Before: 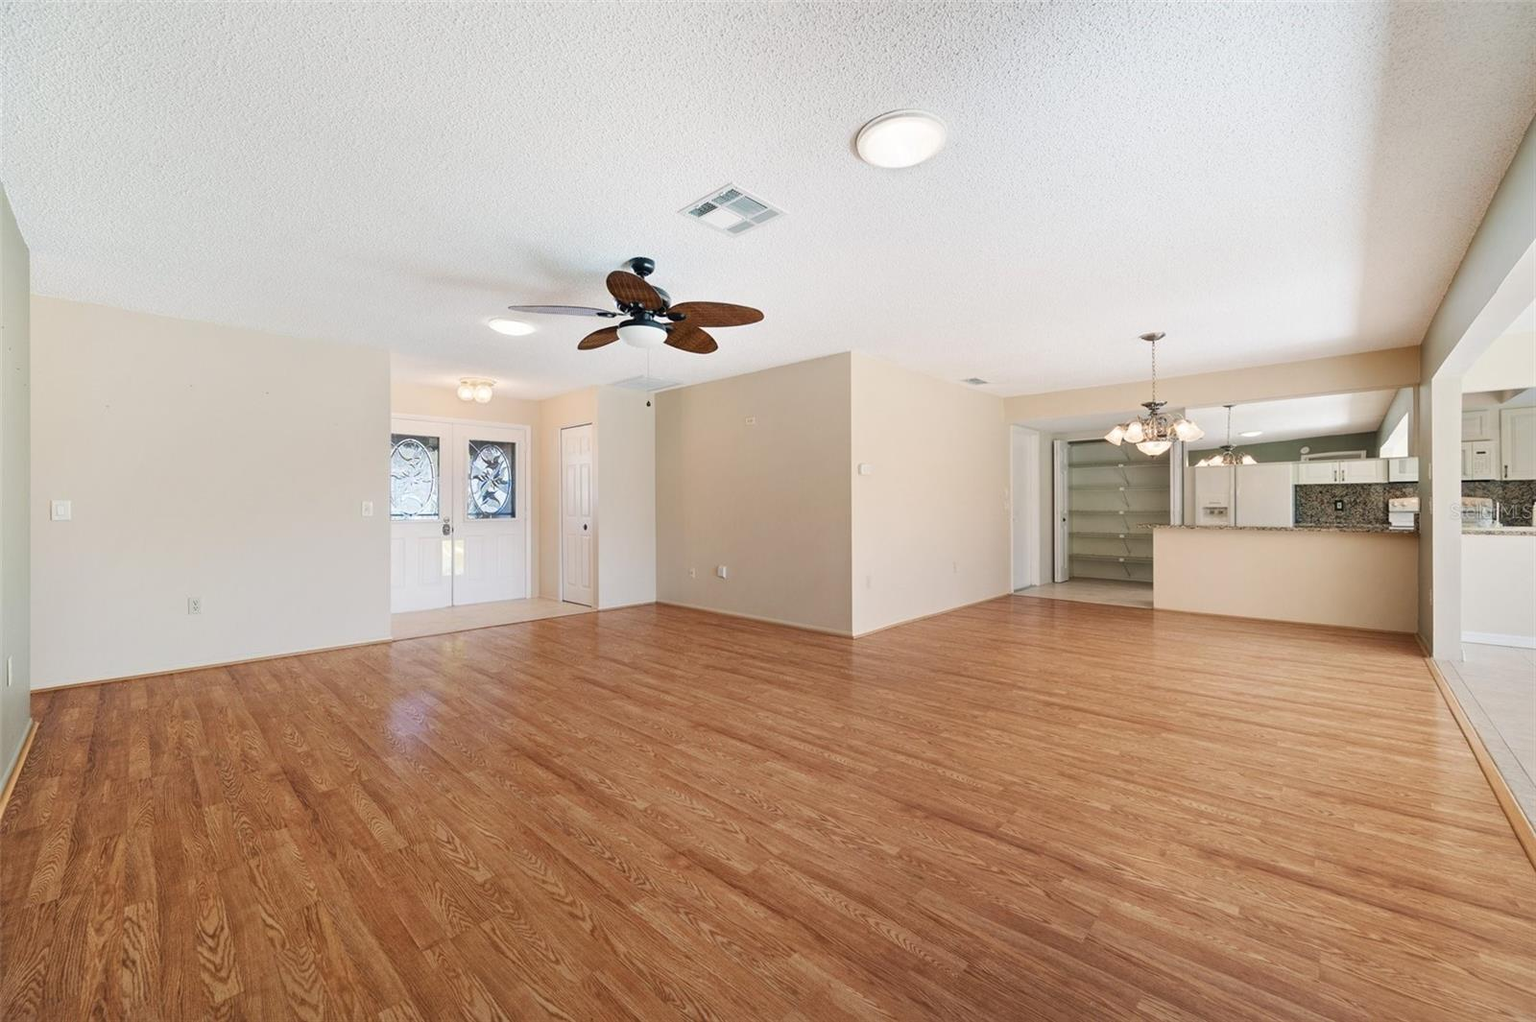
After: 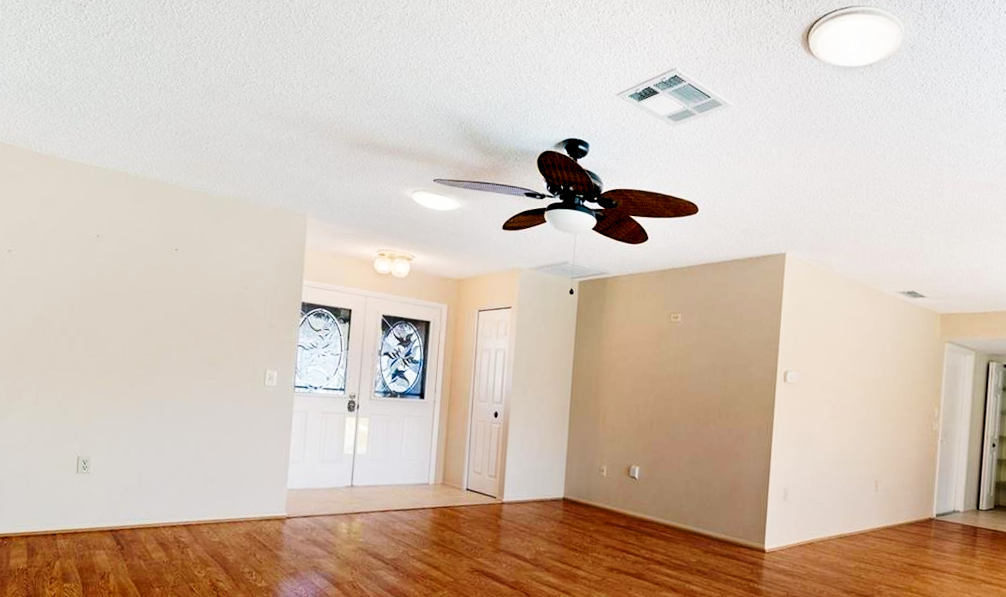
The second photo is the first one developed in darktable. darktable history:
tone curve: curves: ch0 [(0, 0) (0.003, 0.047) (0.011, 0.047) (0.025, 0.049) (0.044, 0.051) (0.069, 0.055) (0.1, 0.066) (0.136, 0.089) (0.177, 0.12) (0.224, 0.155) (0.277, 0.205) (0.335, 0.281) (0.399, 0.37) (0.468, 0.47) (0.543, 0.574) (0.623, 0.687) (0.709, 0.801) (0.801, 0.89) (0.898, 0.963) (1, 1)], preserve colors none
exposure: black level correction 0.046, exposure -0.229 EV, compensate highlight preservation false
crop and rotate: angle -4.41°, left 2.254%, top 6.952%, right 27.736%, bottom 30.657%
levels: mode automatic, levels [0.044, 0.475, 0.791]
